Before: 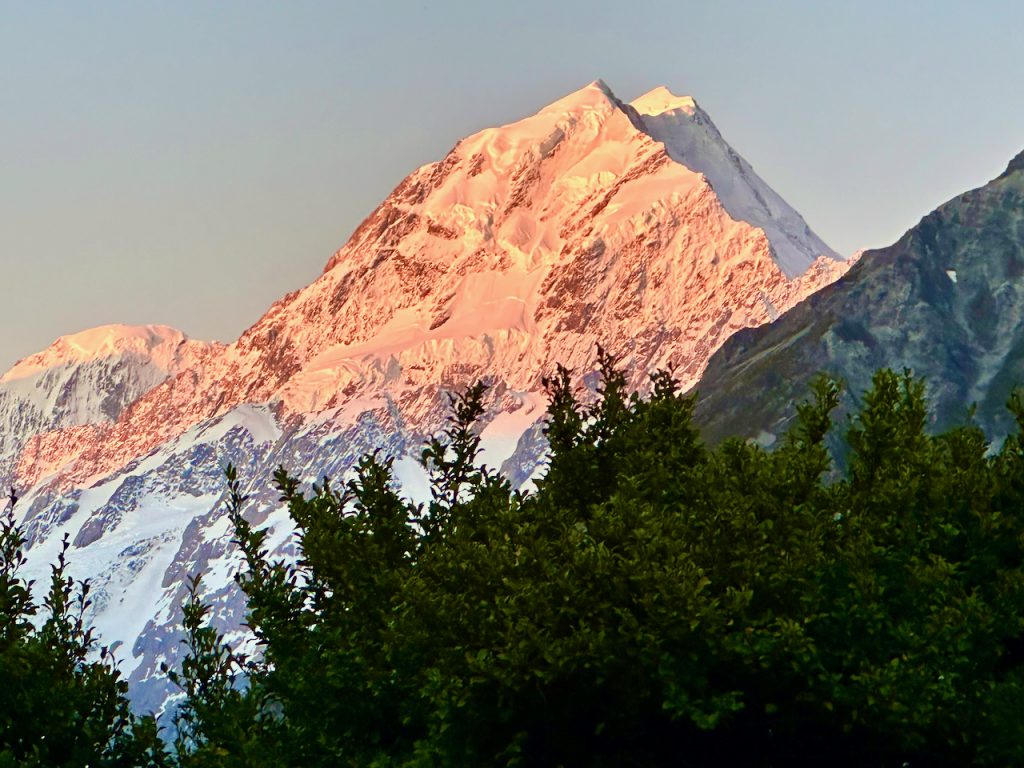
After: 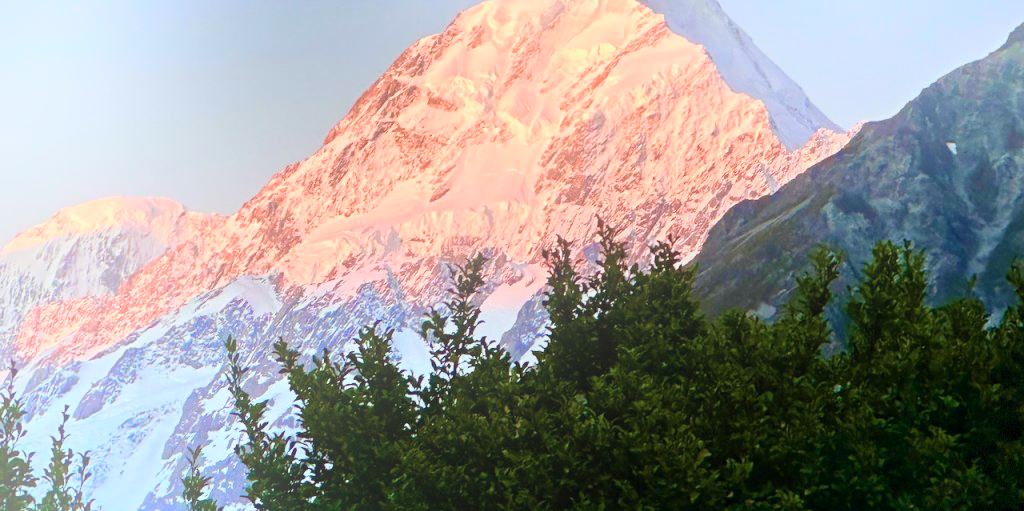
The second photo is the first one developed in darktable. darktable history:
white balance: red 1.004, blue 1.024
crop: top 16.727%, bottom 16.727%
color calibration: x 0.372, y 0.386, temperature 4283.97 K
vignetting: fall-off start 100%, fall-off radius 71%, brightness -0.434, saturation -0.2, width/height ratio 1.178, dithering 8-bit output, unbound false
tone equalizer: on, module defaults
bloom: on, module defaults
